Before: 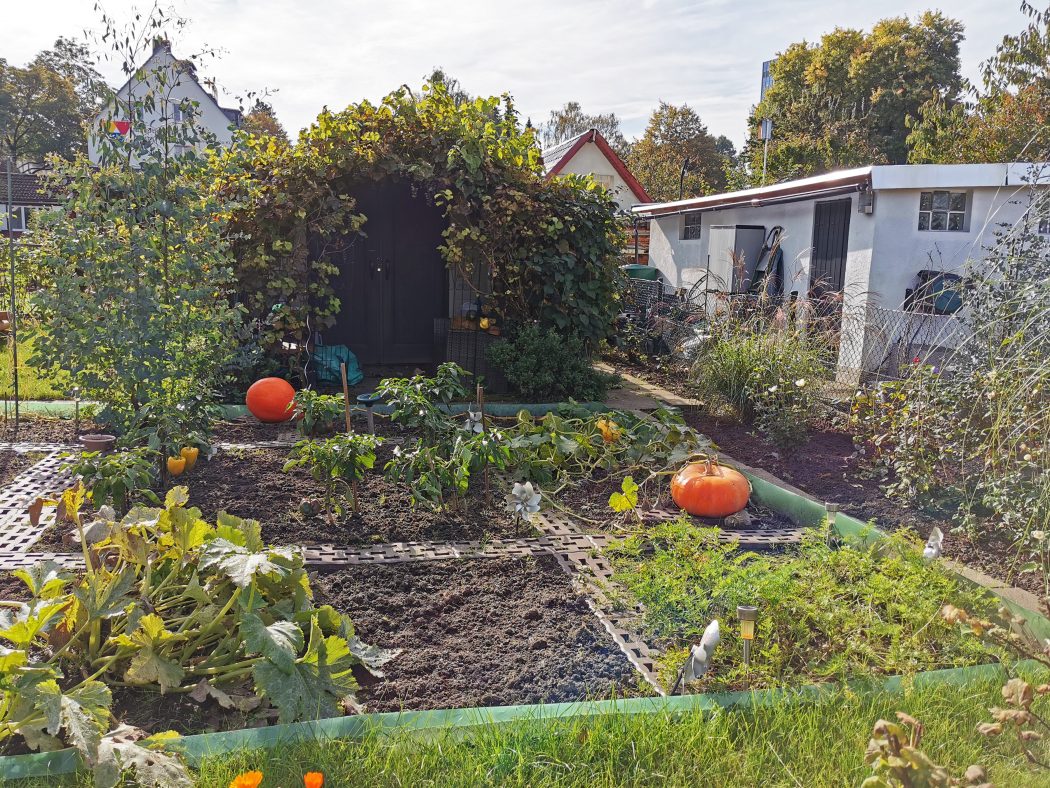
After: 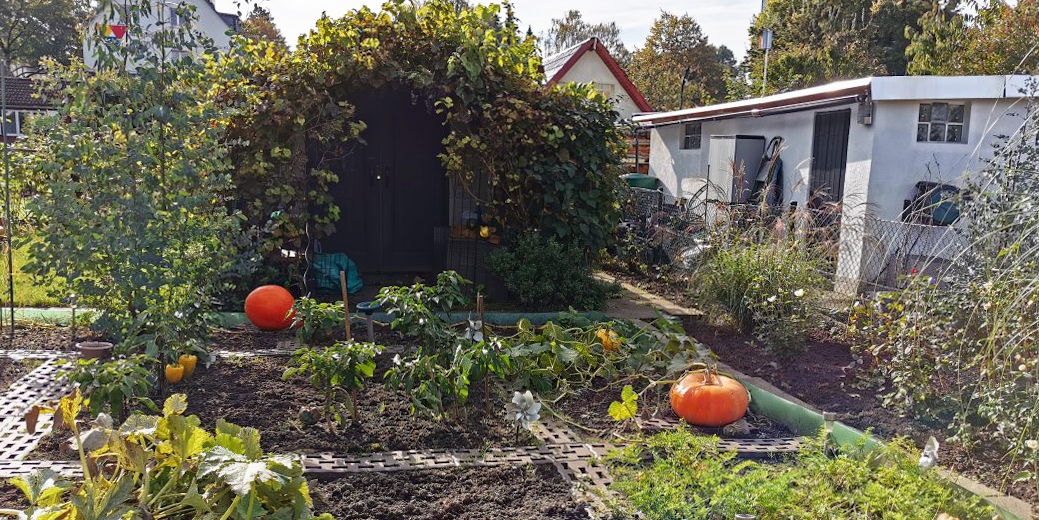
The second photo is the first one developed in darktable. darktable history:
rotate and perspective: rotation 0.174°, lens shift (vertical) 0.013, lens shift (horizontal) 0.019, shear 0.001, automatic cropping original format, crop left 0.007, crop right 0.991, crop top 0.016, crop bottom 0.997
shadows and highlights: shadows -62.32, white point adjustment -5.22, highlights 61.59
crop: top 11.166%, bottom 22.168%
